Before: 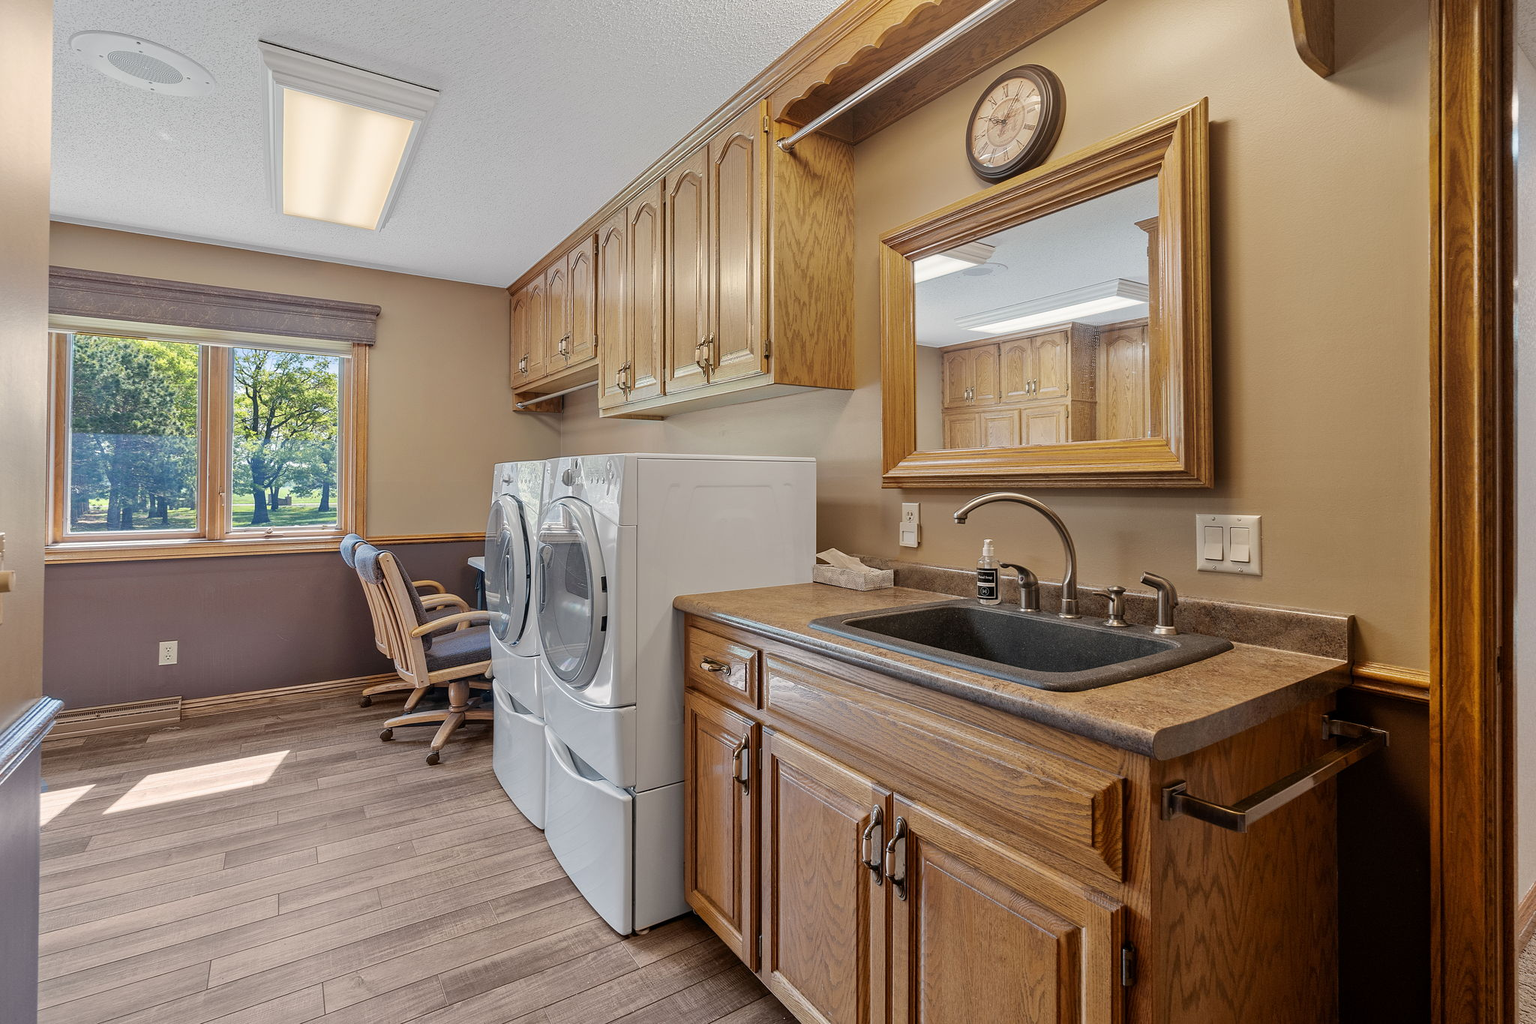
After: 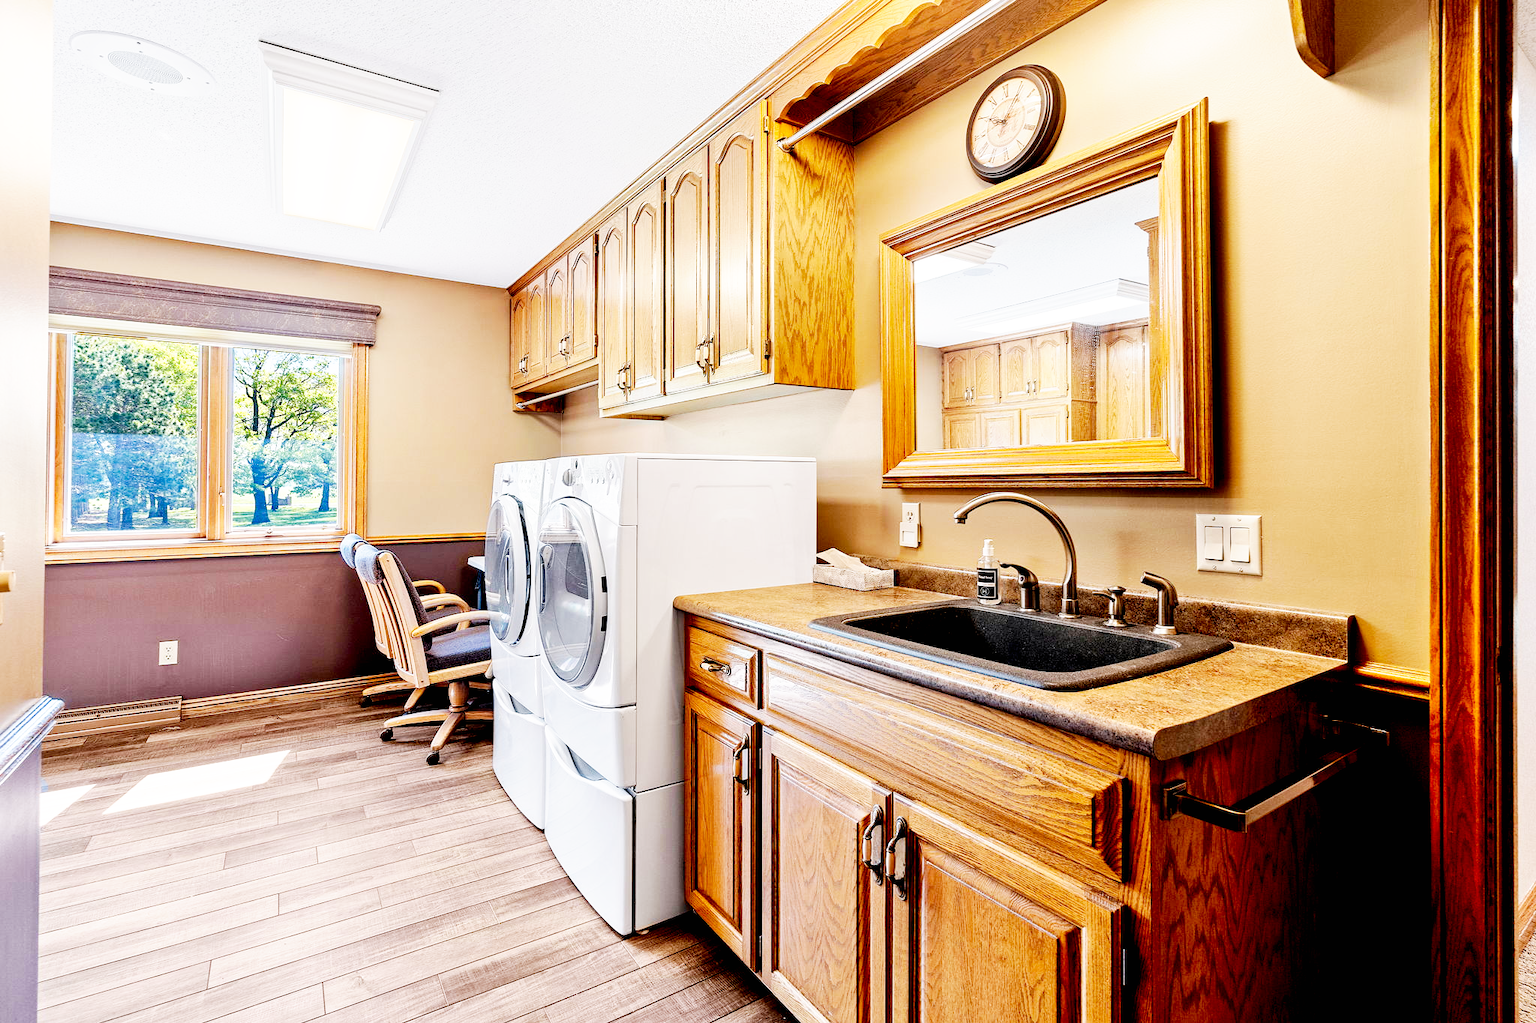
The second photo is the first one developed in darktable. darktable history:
base curve: curves: ch0 [(0, 0) (0.007, 0.004) (0.027, 0.03) (0.046, 0.07) (0.207, 0.54) (0.442, 0.872) (0.673, 0.972) (1, 1)], preserve colors none
exposure: black level correction 0.025, exposure 0.182 EV, compensate highlight preservation false
white balance: red 1.004, blue 1.024
